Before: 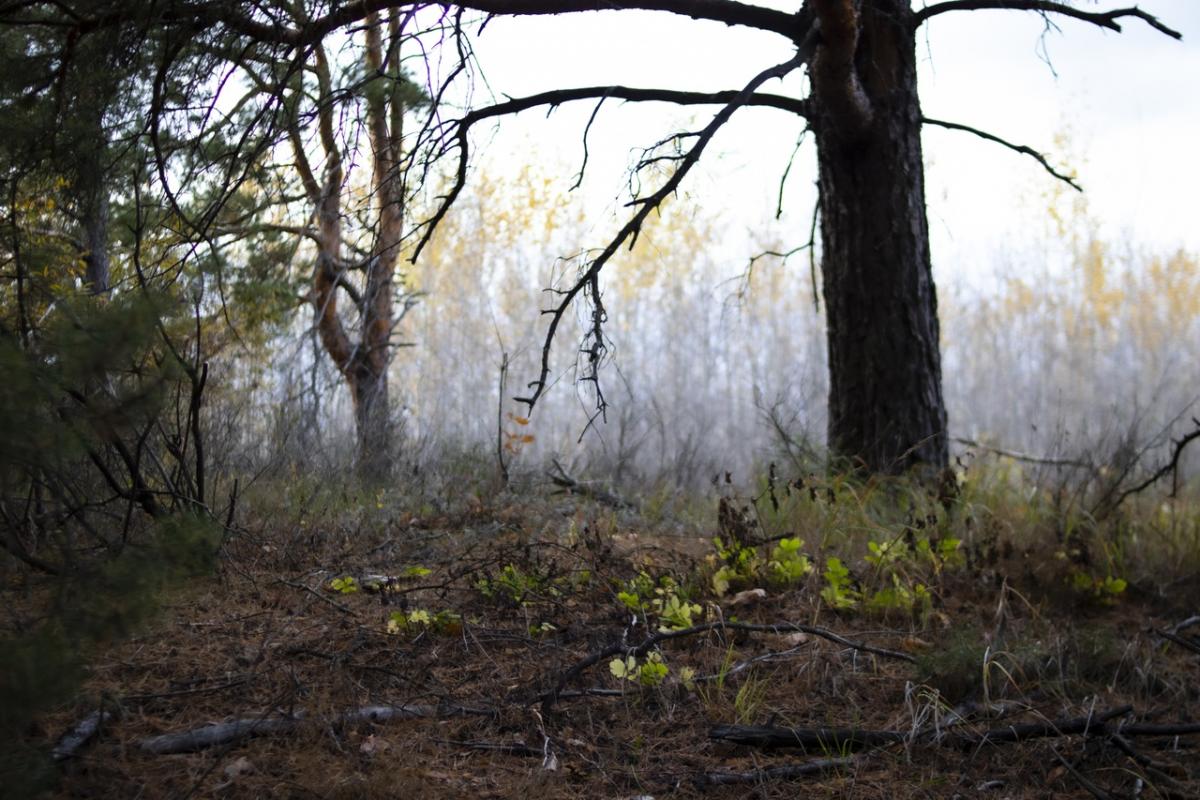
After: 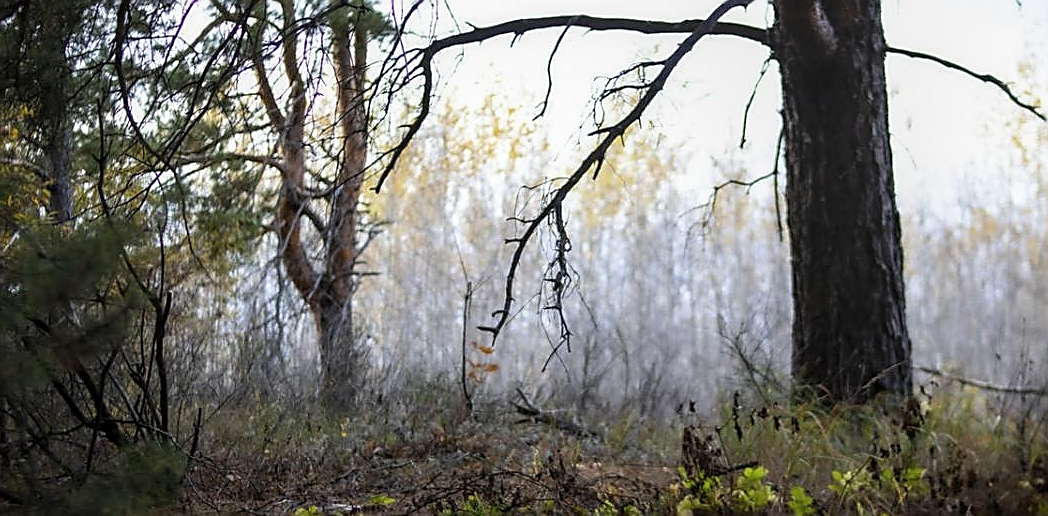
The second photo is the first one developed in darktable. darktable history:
crop: left 3.015%, top 8.969%, right 9.647%, bottom 26.457%
local contrast: on, module defaults
sharpen: radius 1.4, amount 1.25, threshold 0.7
